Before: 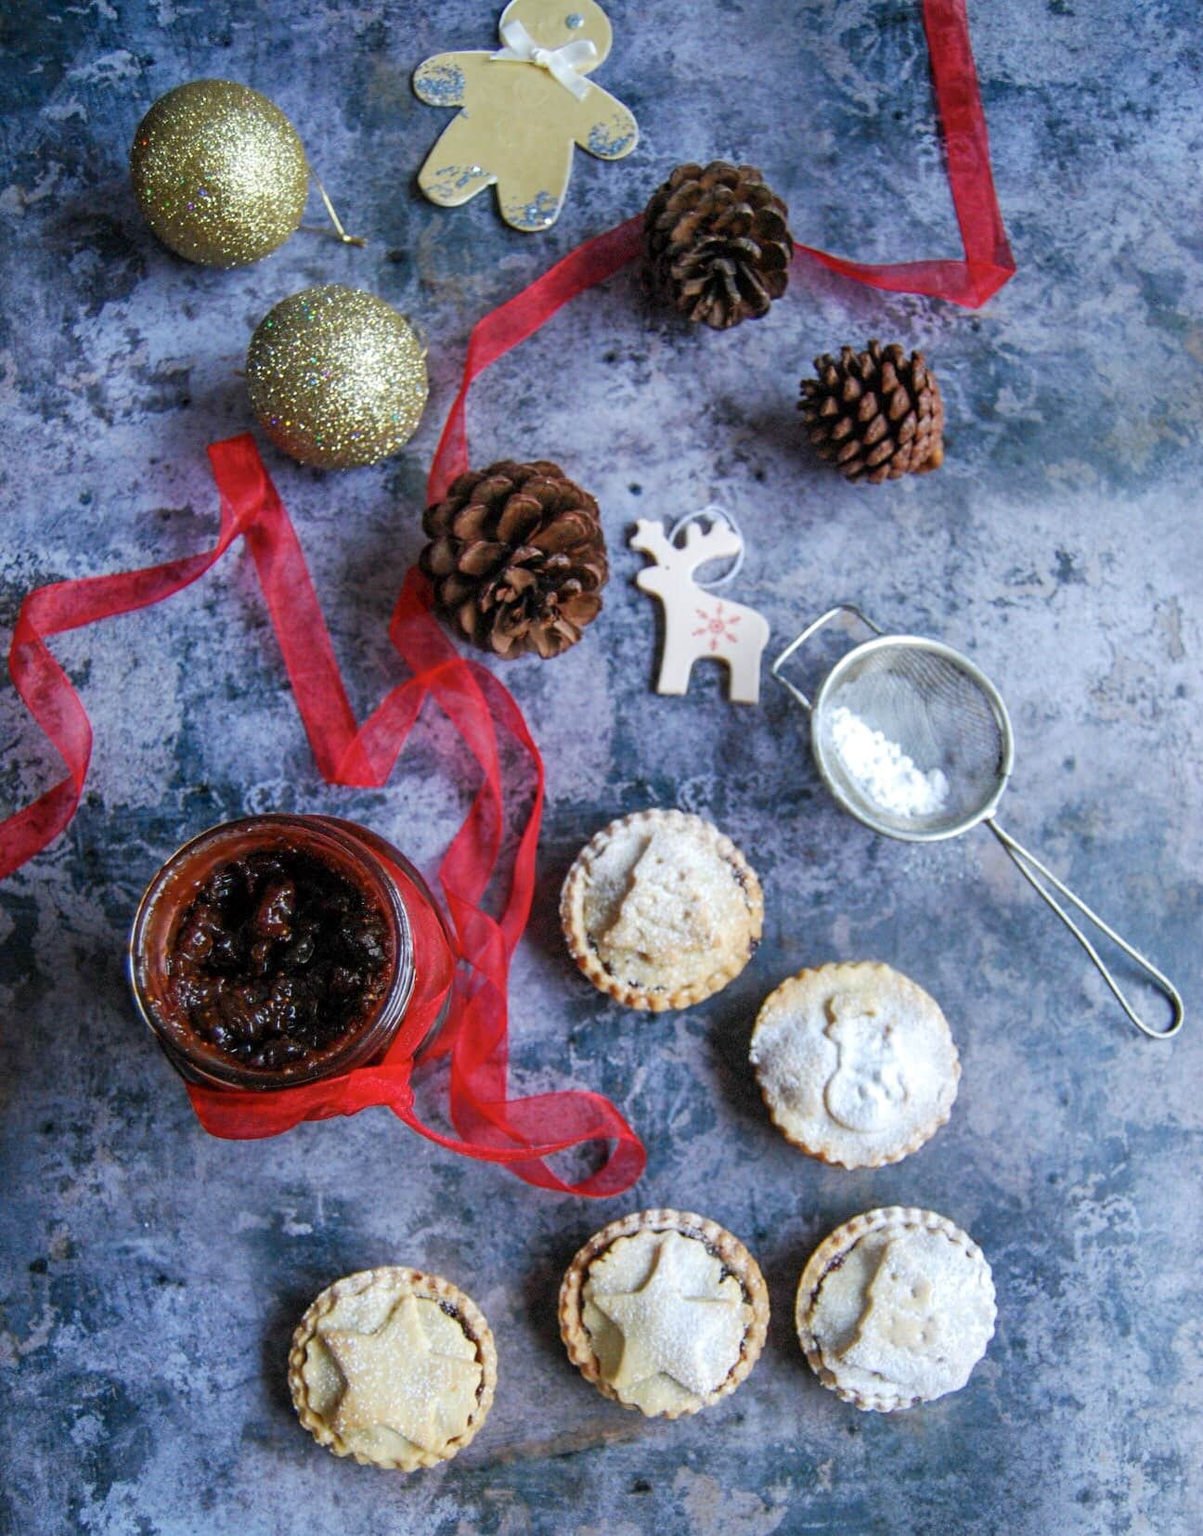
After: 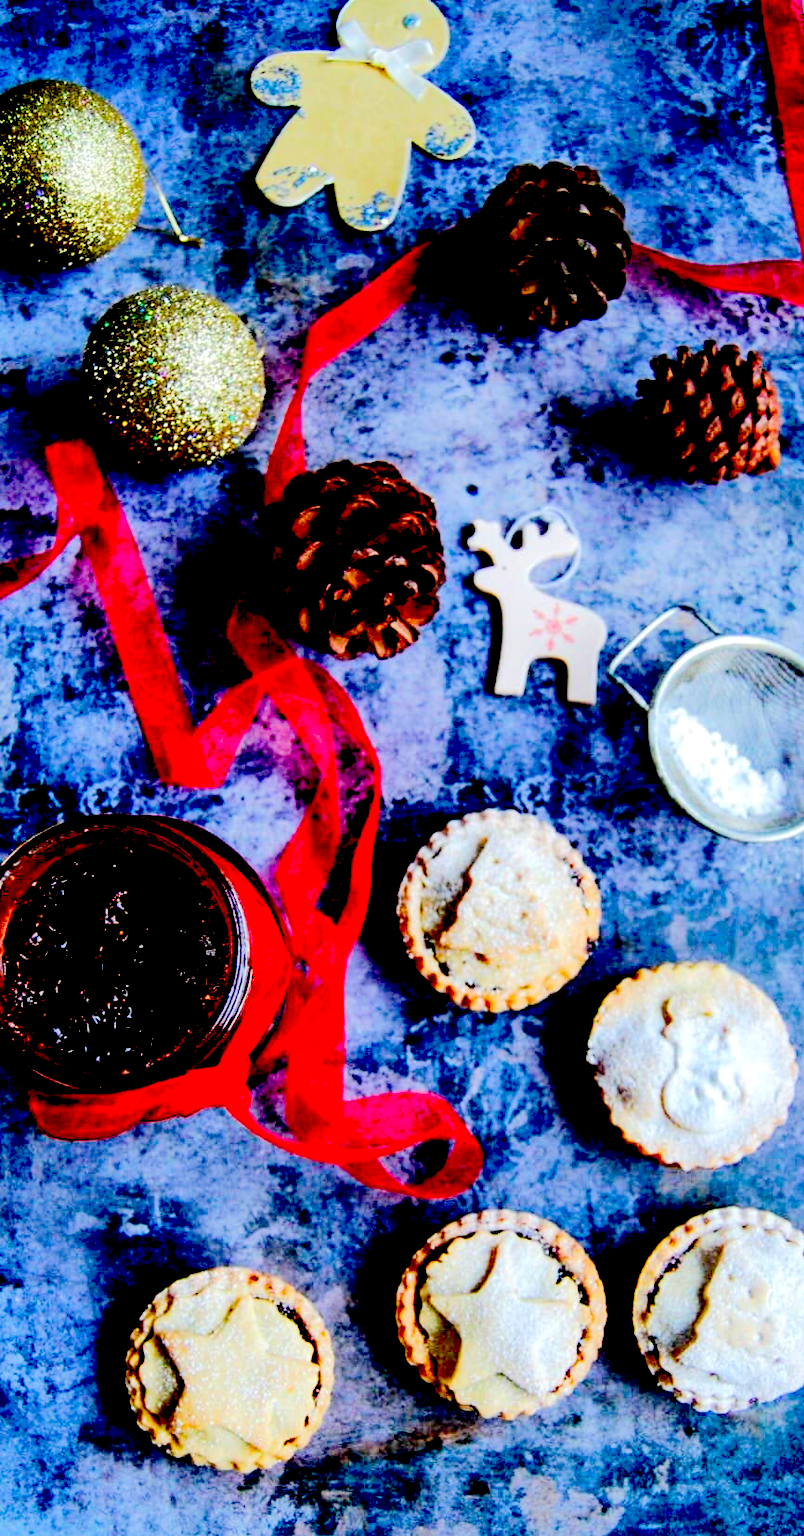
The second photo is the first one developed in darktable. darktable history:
crop and rotate: left 13.656%, right 19.46%
exposure: black level correction 0.1, exposure -0.088 EV, compensate highlight preservation false
tone equalizer: -7 EV 0.161 EV, -6 EV 0.639 EV, -5 EV 1.13 EV, -4 EV 1.32 EV, -3 EV 1.16 EV, -2 EV 0.6 EV, -1 EV 0.164 EV, edges refinement/feathering 500, mask exposure compensation -1.57 EV, preserve details no
